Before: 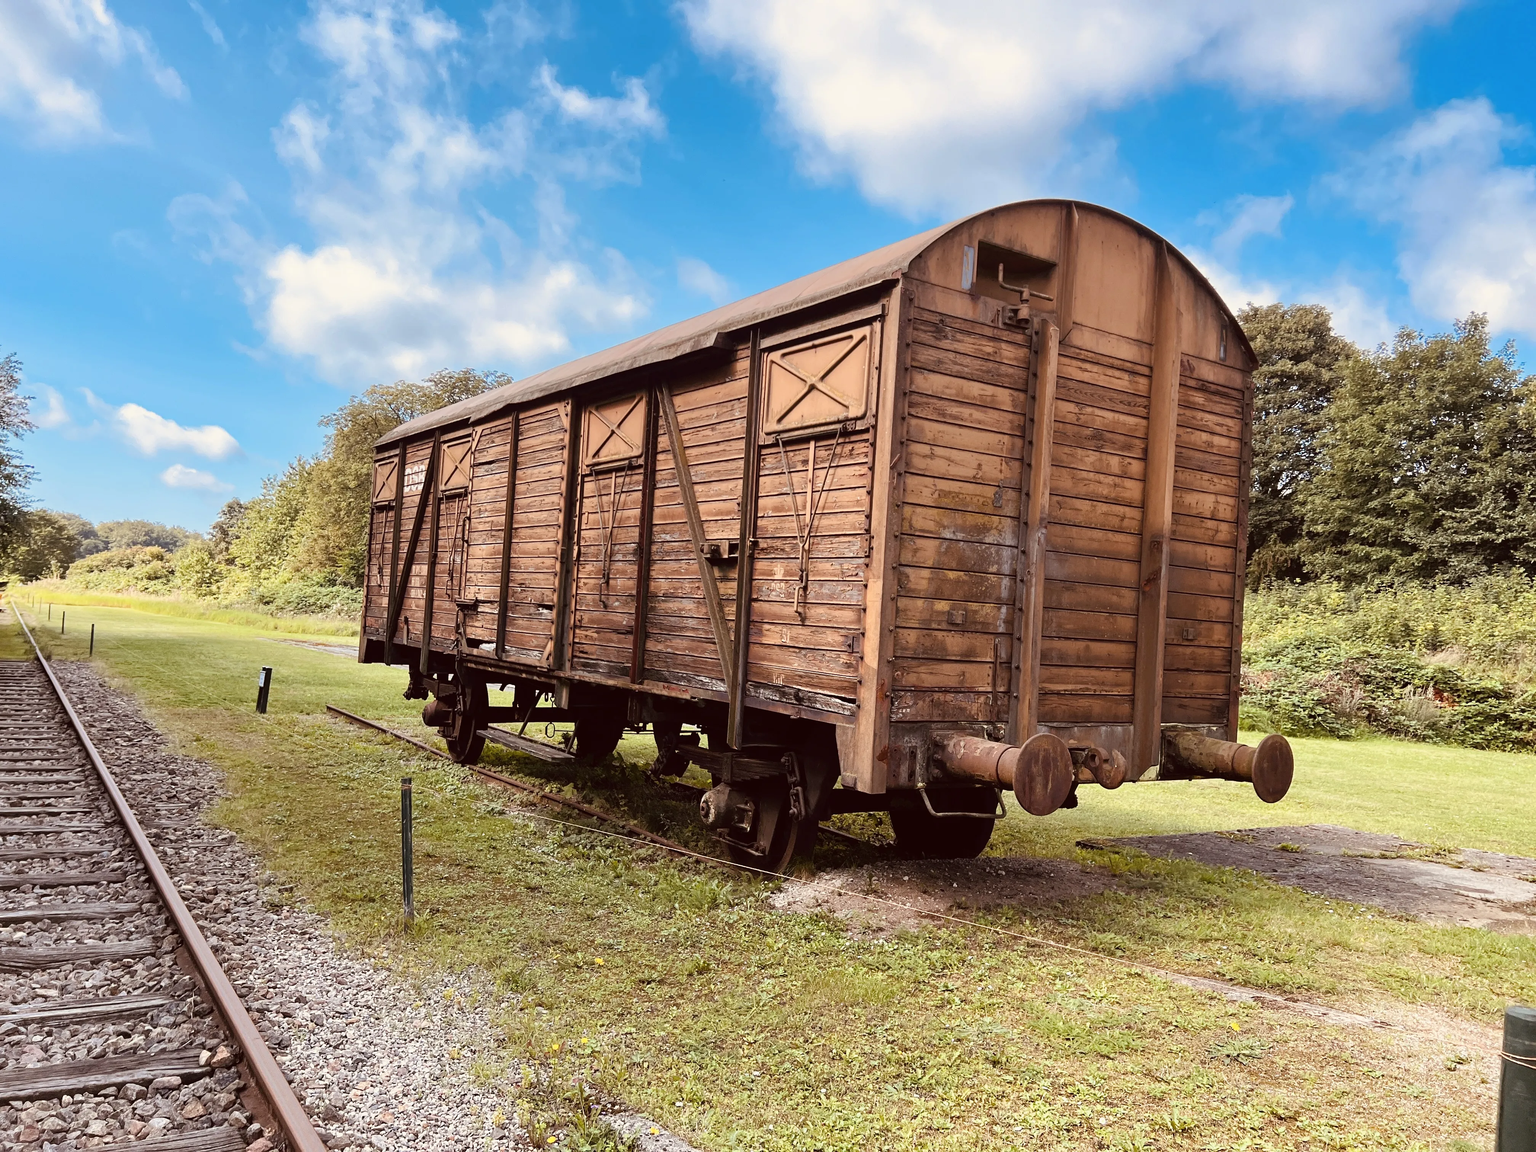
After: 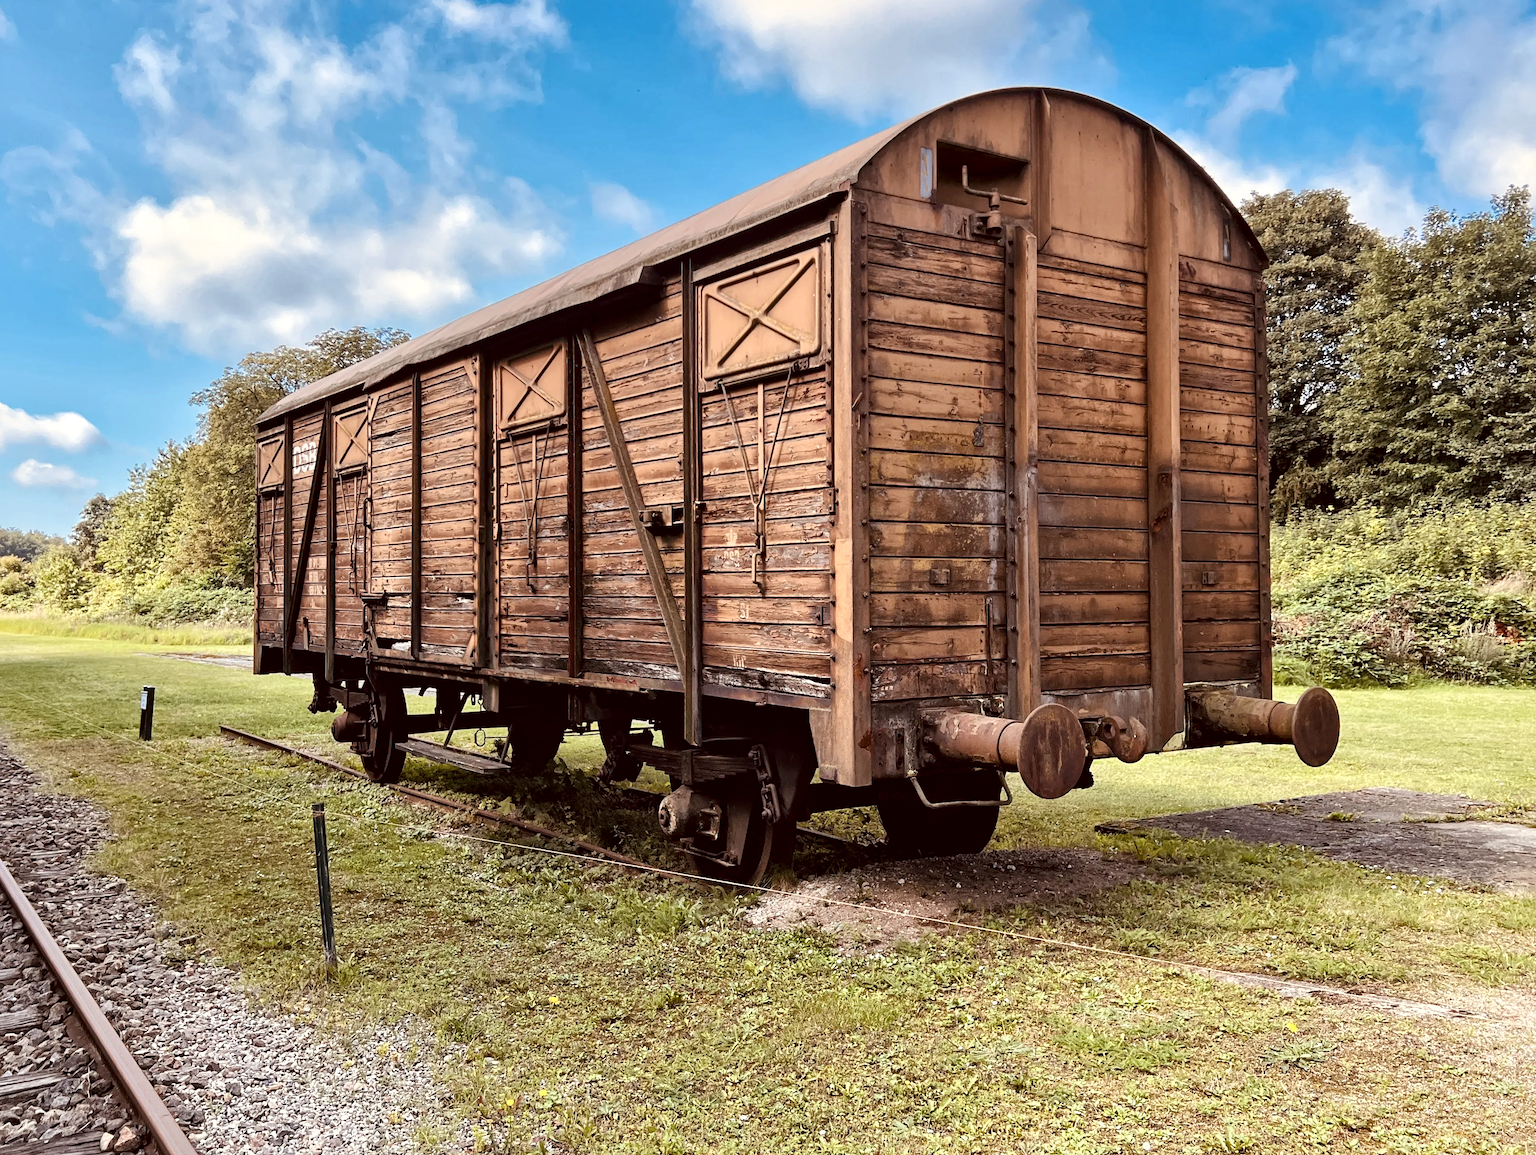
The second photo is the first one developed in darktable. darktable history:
crop and rotate: angle 3.77°, left 6.031%, top 5.707%
local contrast: mode bilateral grid, contrast 24, coarseness 61, detail 151%, midtone range 0.2
